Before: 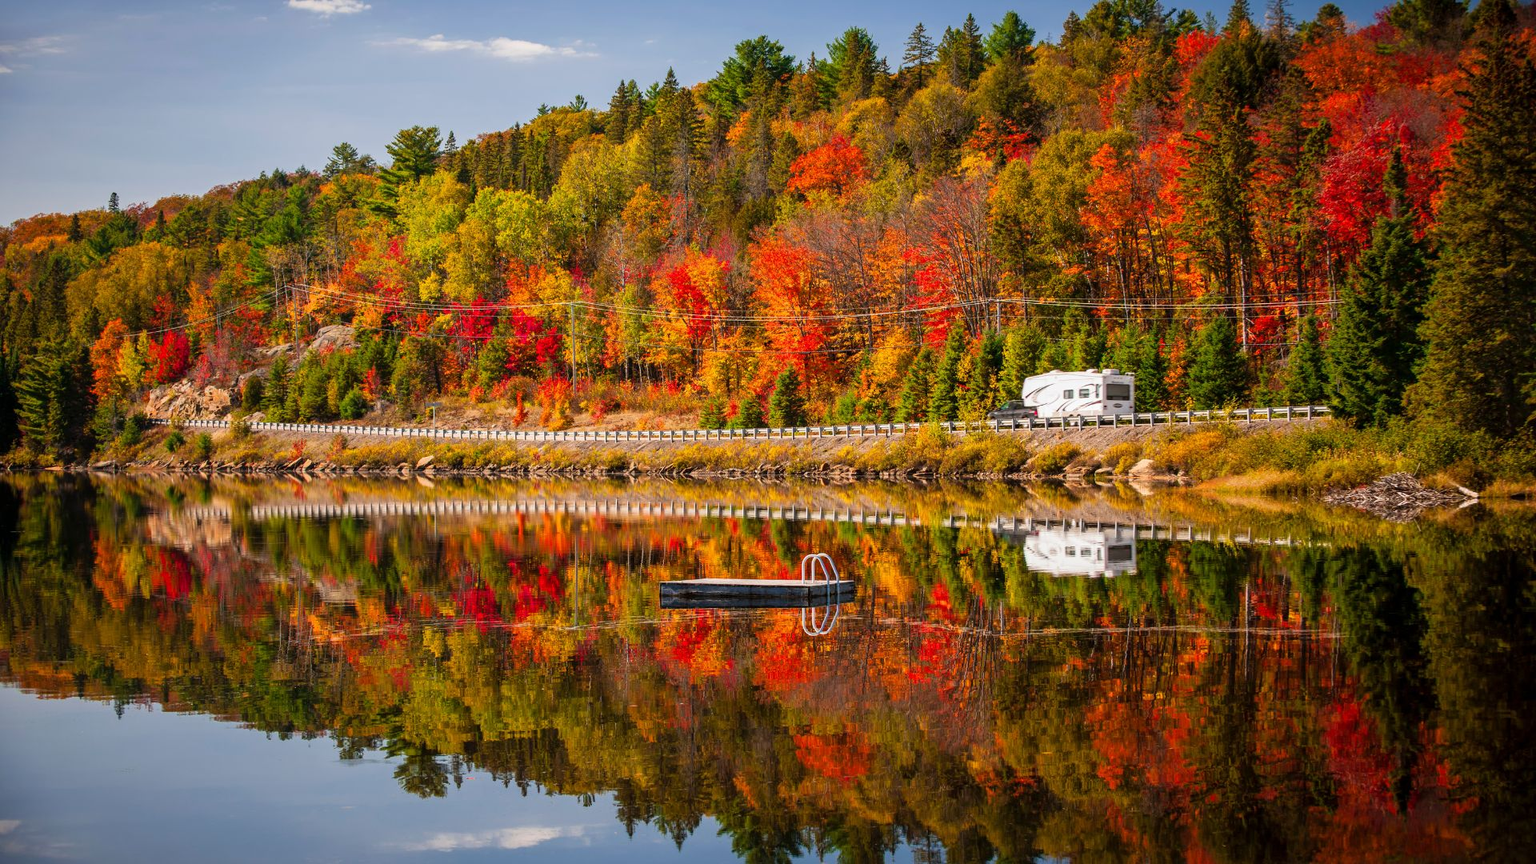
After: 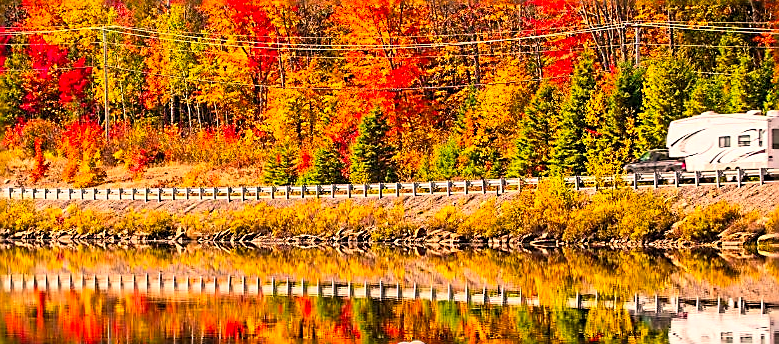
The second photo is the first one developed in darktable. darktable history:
color correction: highlights a* 11.71, highlights b* 11.77
sharpen: radius 1.691, amount 1.28
color balance rgb: perceptual saturation grading › global saturation 0.878%, perceptual brilliance grading › global brilliance 4.685%
crop: left 31.848%, top 32.558%, right 27.546%, bottom 35.588%
contrast brightness saturation: contrast 0.199, brightness 0.164, saturation 0.222
